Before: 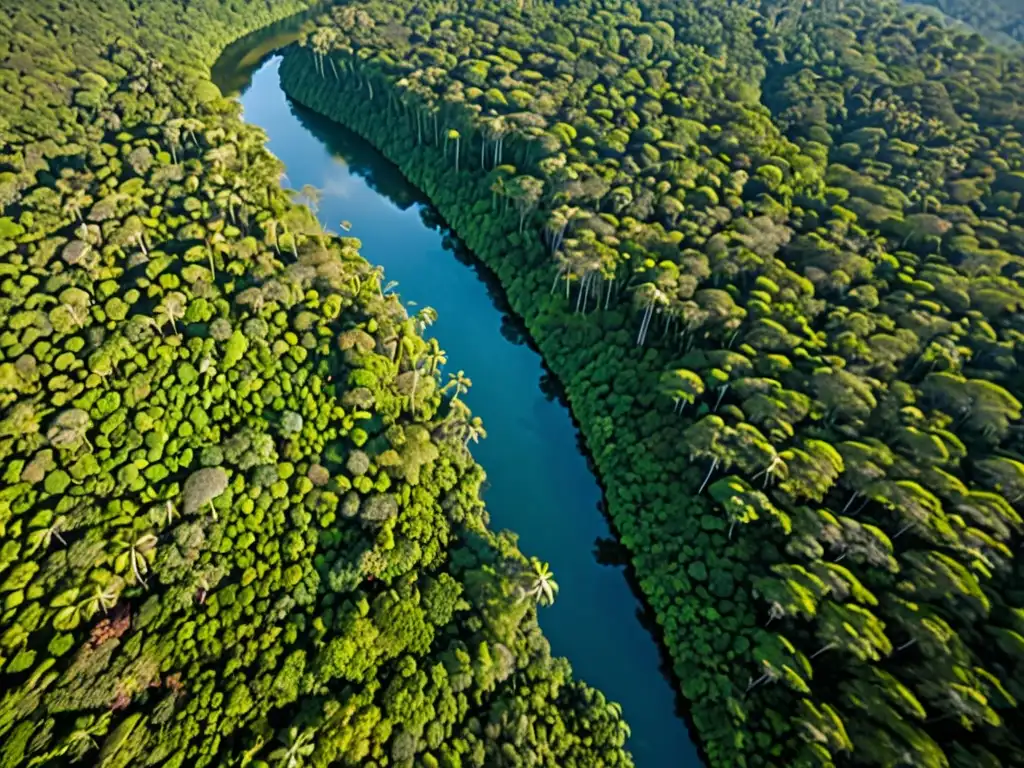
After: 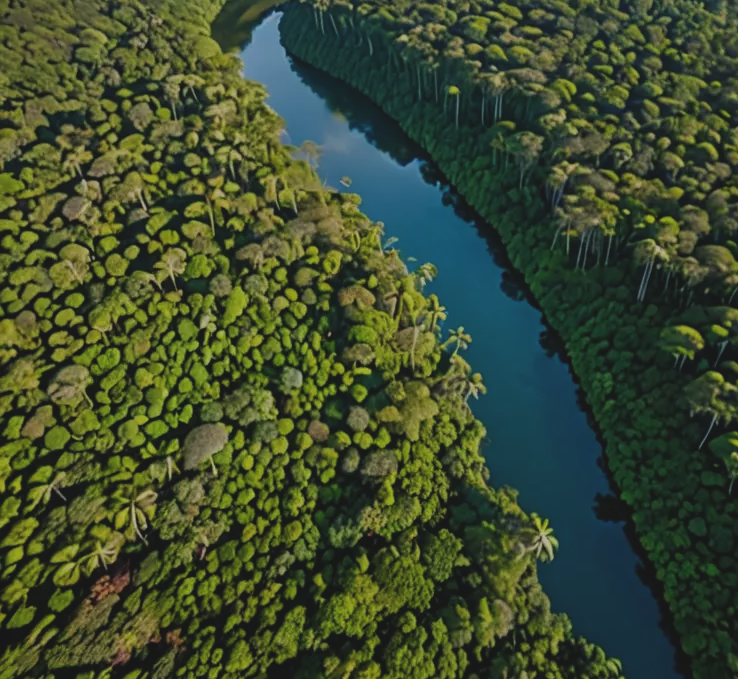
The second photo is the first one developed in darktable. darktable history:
crop: top 5.784%, right 27.904%, bottom 5.704%
exposure: black level correction -0.017, exposure -1.043 EV, compensate highlight preservation false
